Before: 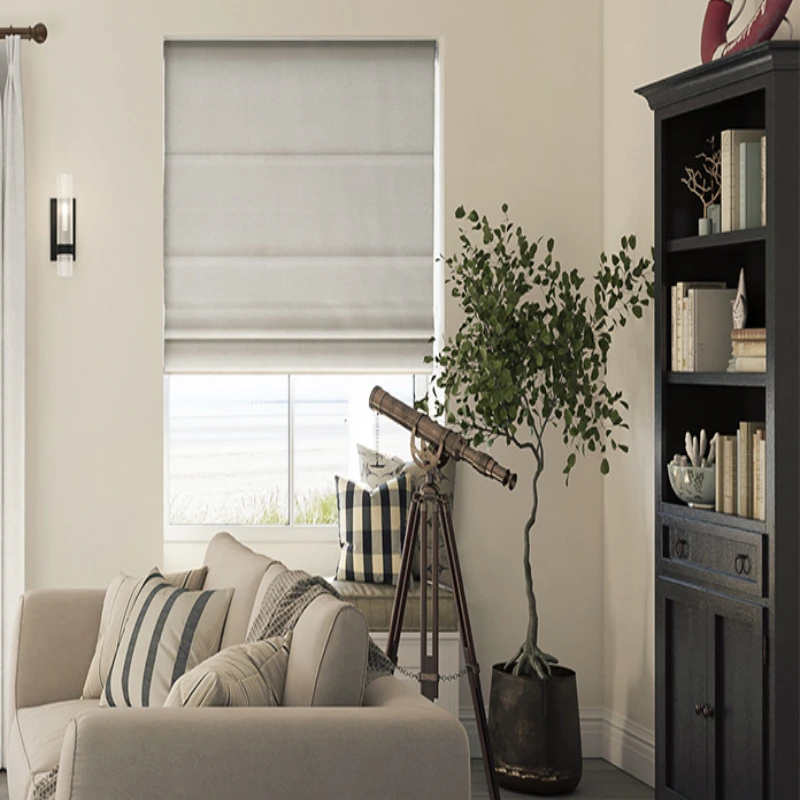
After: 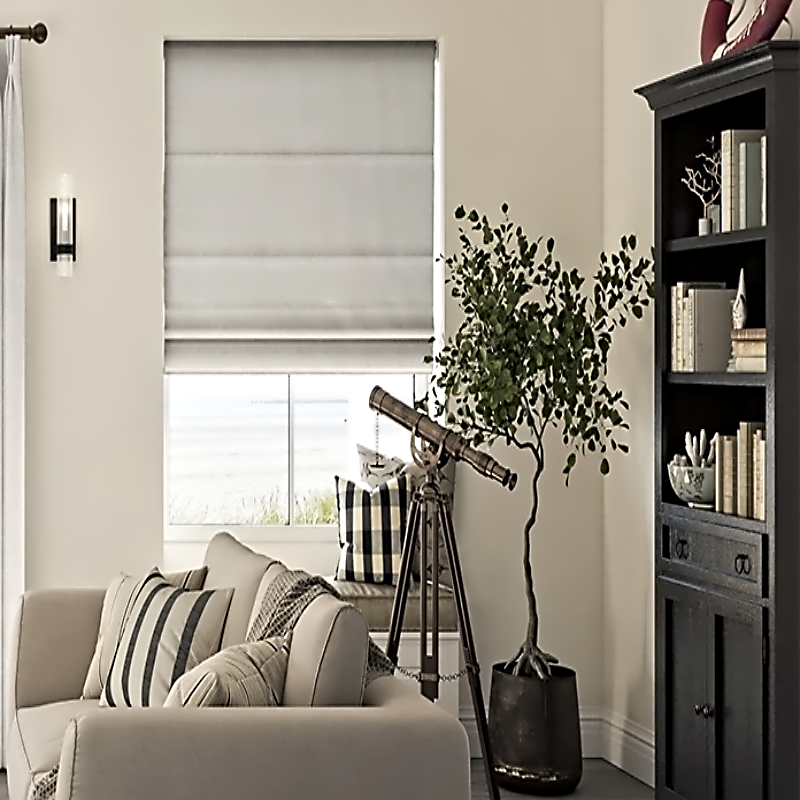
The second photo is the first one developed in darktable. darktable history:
sharpen: on, module defaults
contrast equalizer: y [[0.5, 0.542, 0.583, 0.625, 0.667, 0.708], [0.5 ×6], [0.5 ×6], [0, 0.033, 0.067, 0.1, 0.133, 0.167], [0, 0.05, 0.1, 0.15, 0.2, 0.25]]
